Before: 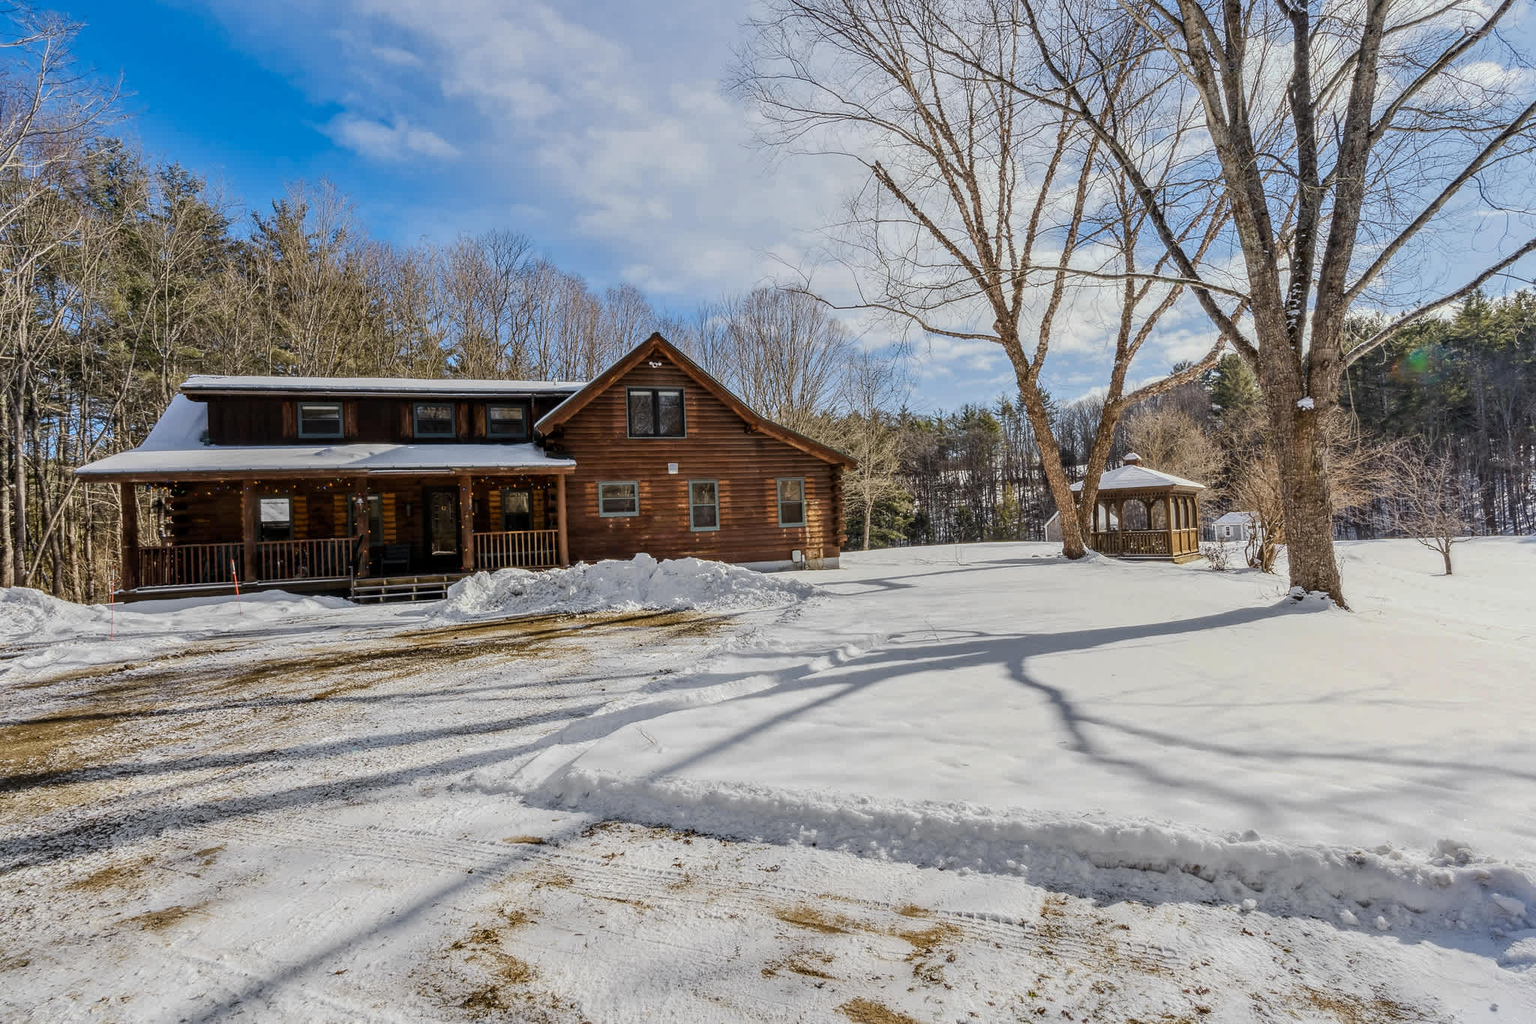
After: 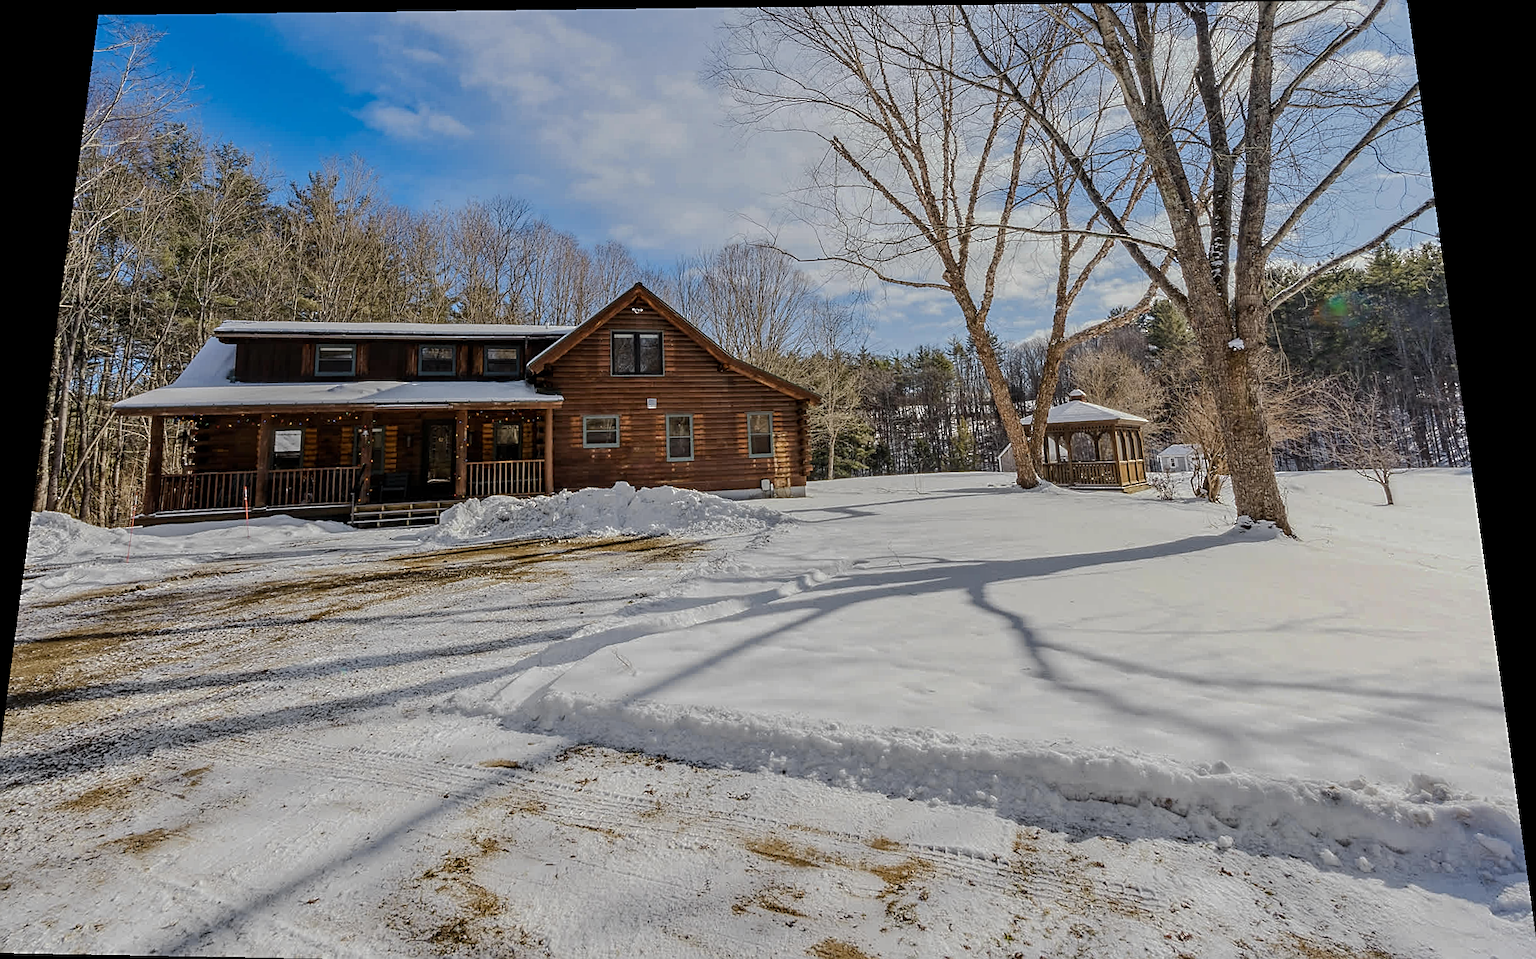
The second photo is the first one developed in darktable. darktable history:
crop: left 1.743%, right 0.268%, bottom 2.011%
rotate and perspective: rotation 0.128°, lens shift (vertical) -0.181, lens shift (horizontal) -0.044, shear 0.001, automatic cropping off
rgb curve: curves: ch0 [(0, 0) (0.175, 0.154) (0.785, 0.663) (1, 1)]
sharpen: on, module defaults
